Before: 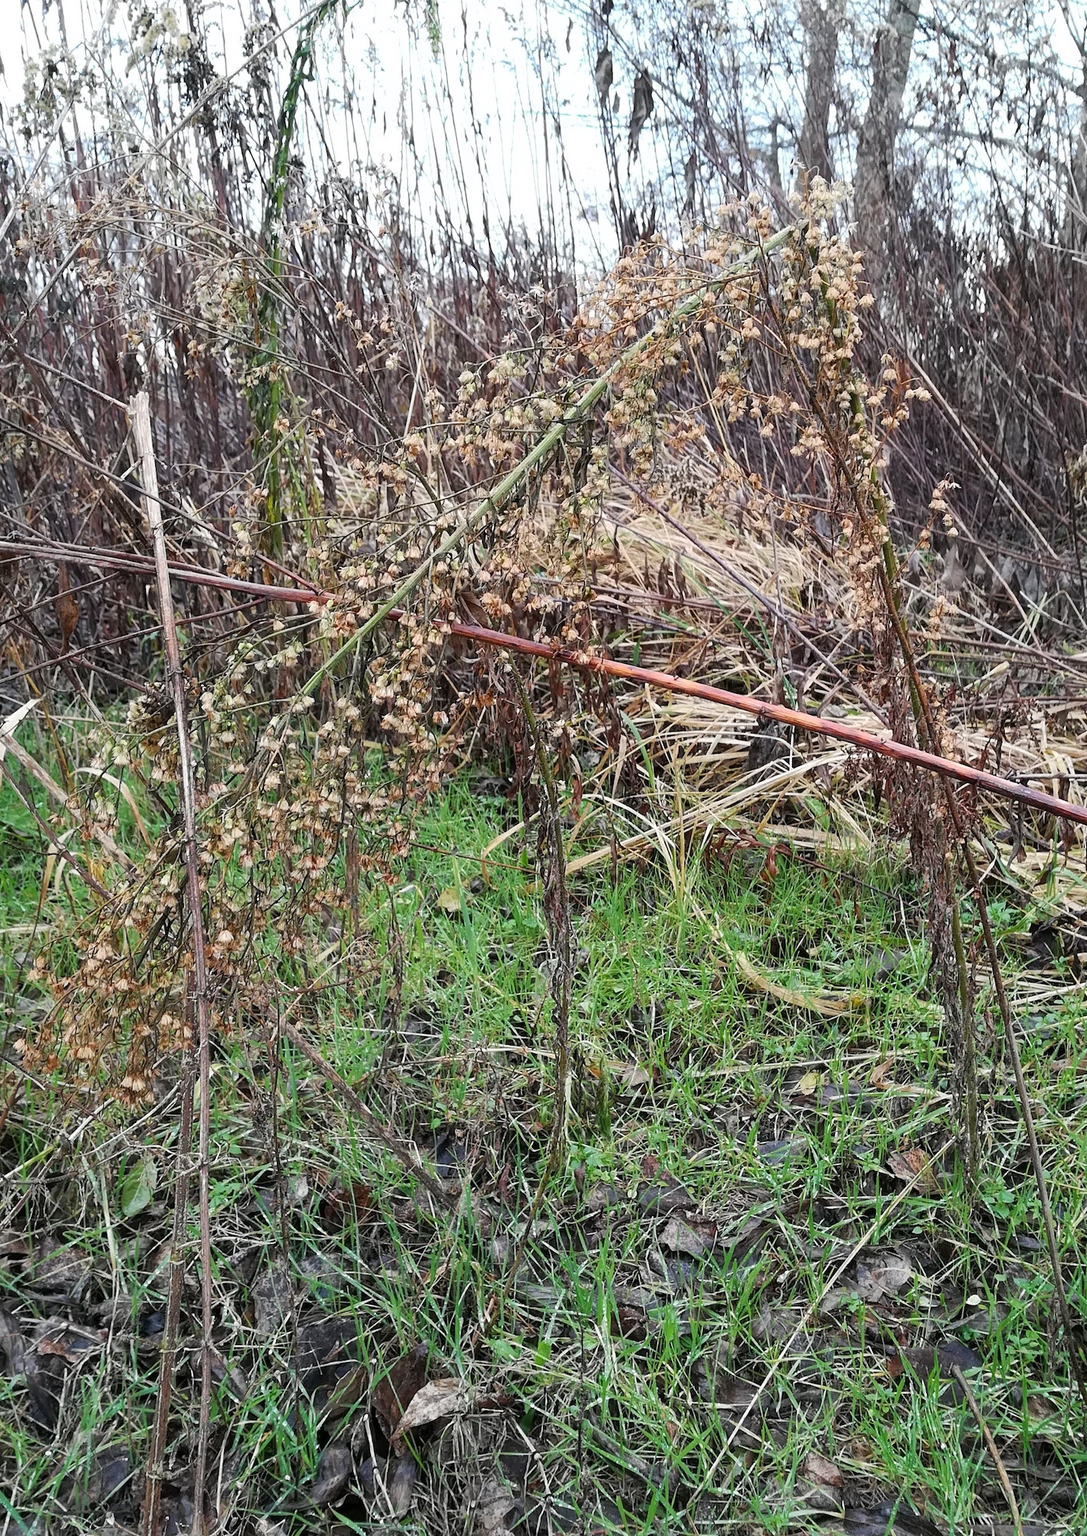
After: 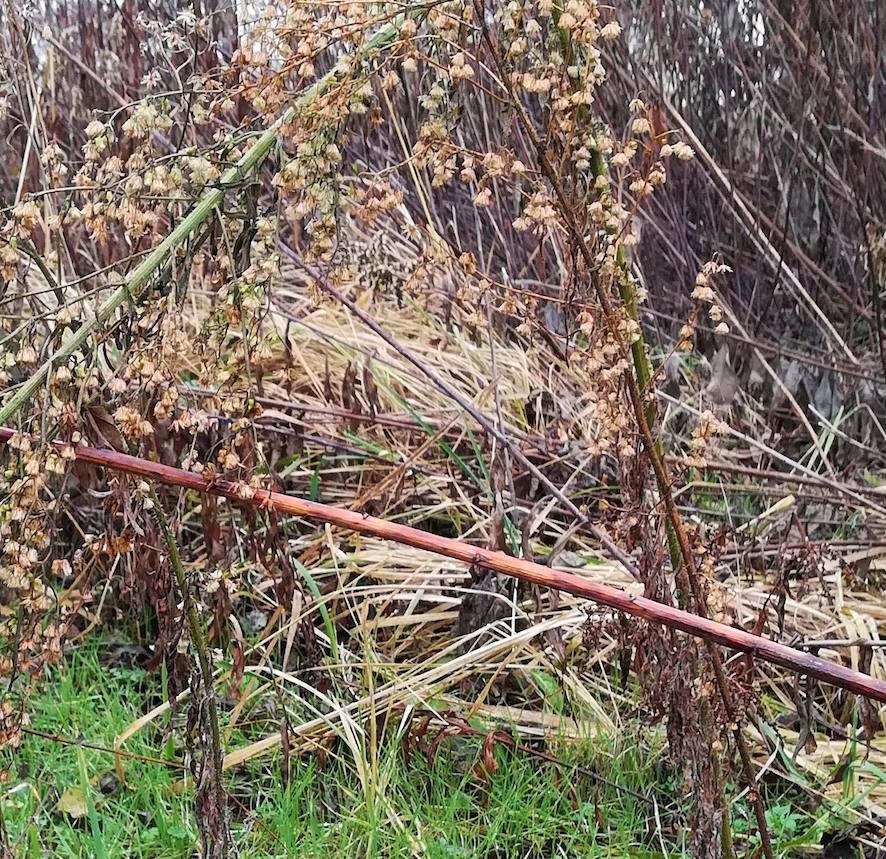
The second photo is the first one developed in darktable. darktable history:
velvia: on, module defaults
crop: left 36.124%, top 18.047%, right 0.577%, bottom 38.532%
